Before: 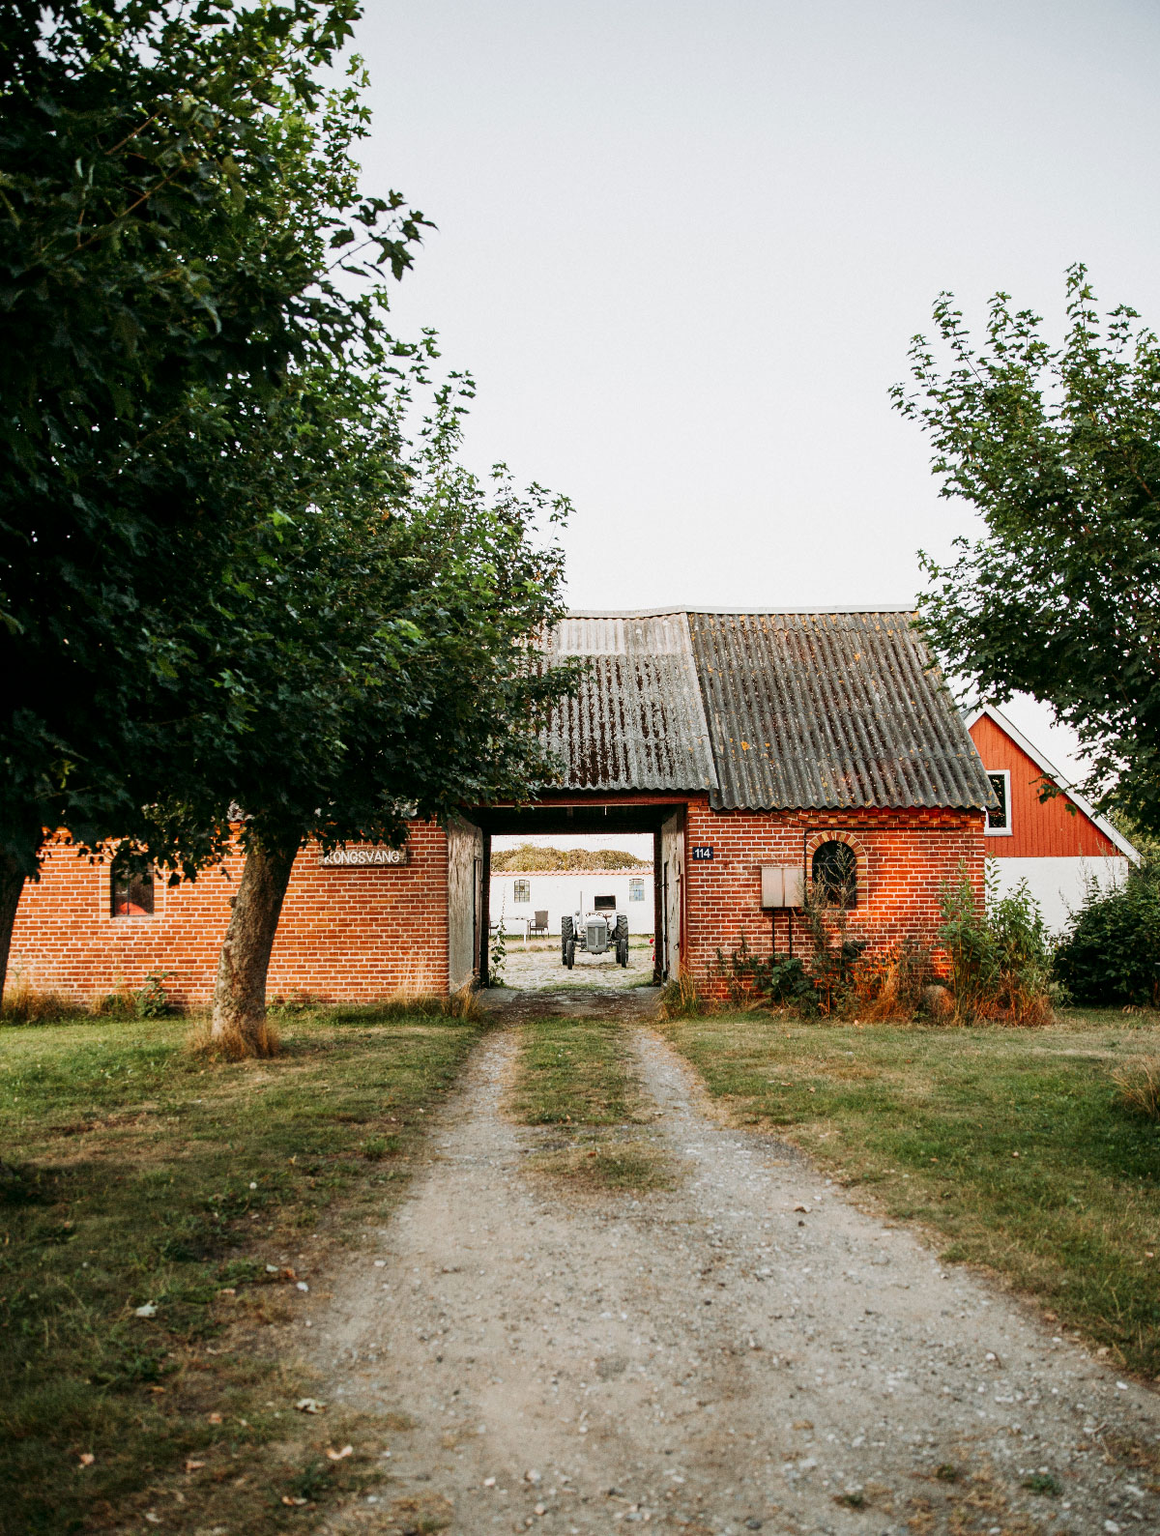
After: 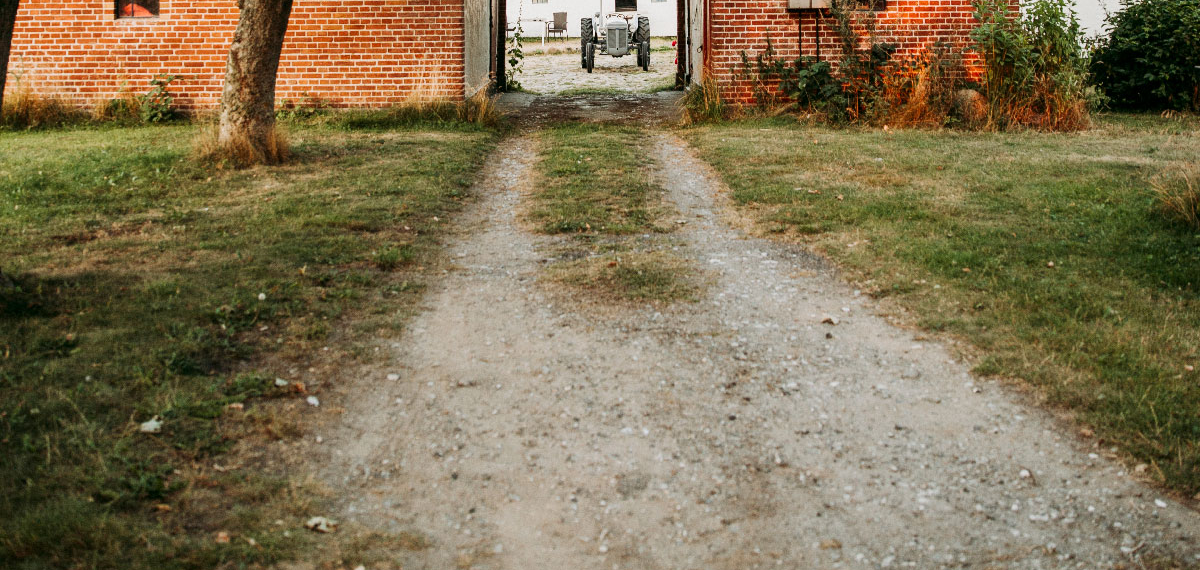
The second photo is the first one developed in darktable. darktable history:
crop and rotate: top 58.561%, bottom 5.524%
